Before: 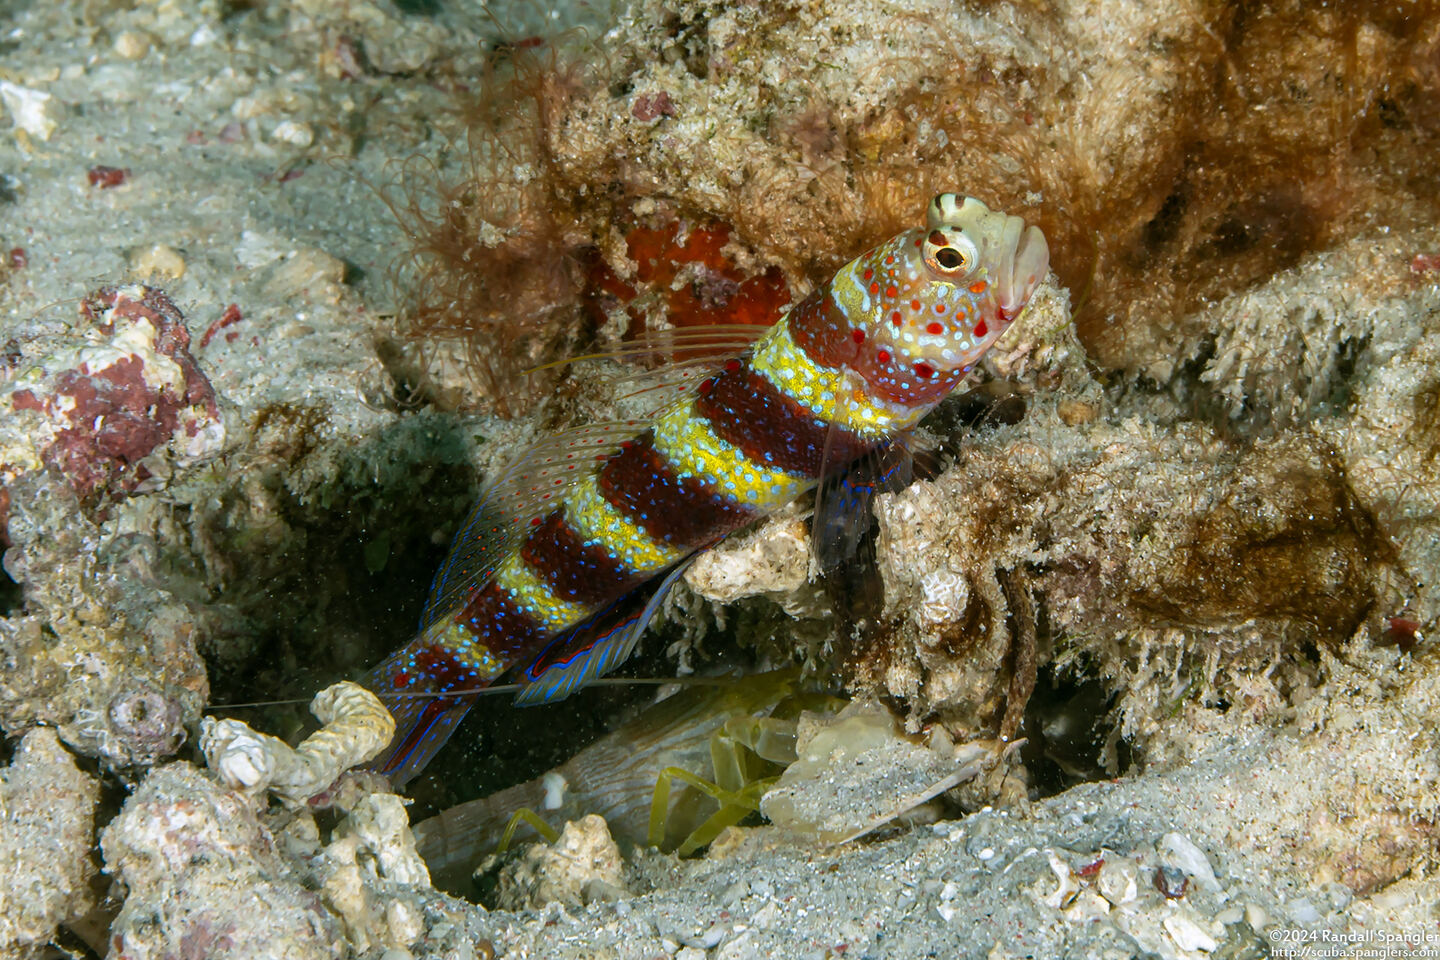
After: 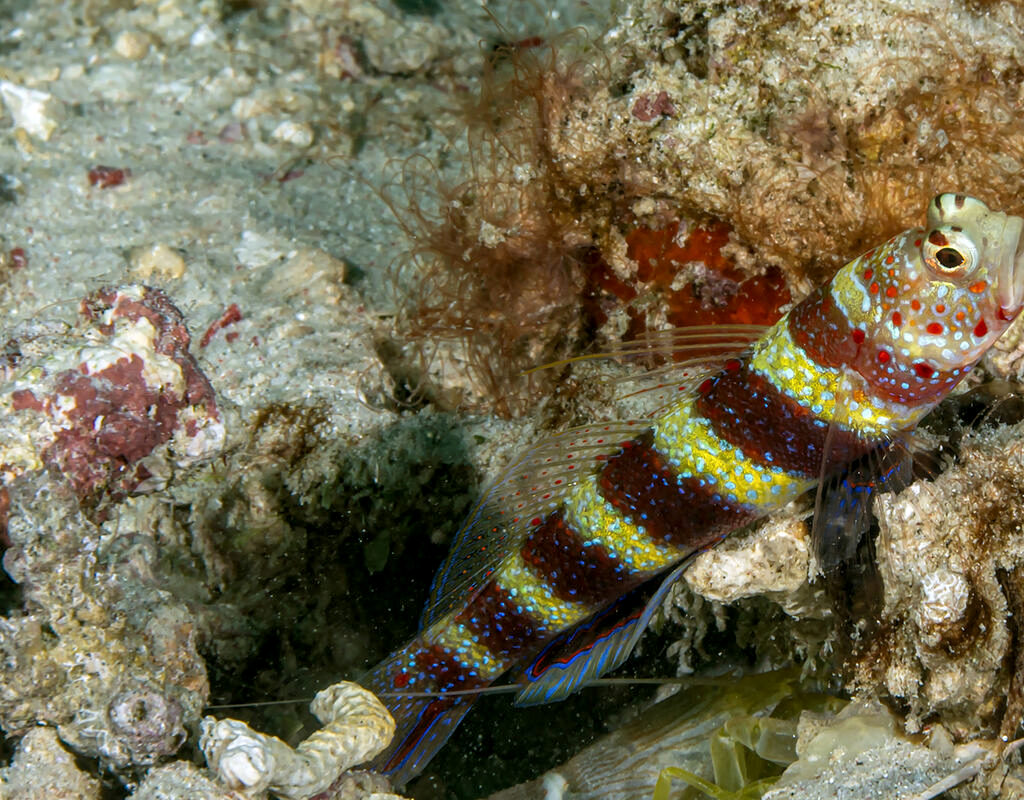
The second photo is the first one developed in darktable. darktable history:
crop: right 28.885%, bottom 16.626%
local contrast: highlights 100%, shadows 100%, detail 131%, midtone range 0.2
